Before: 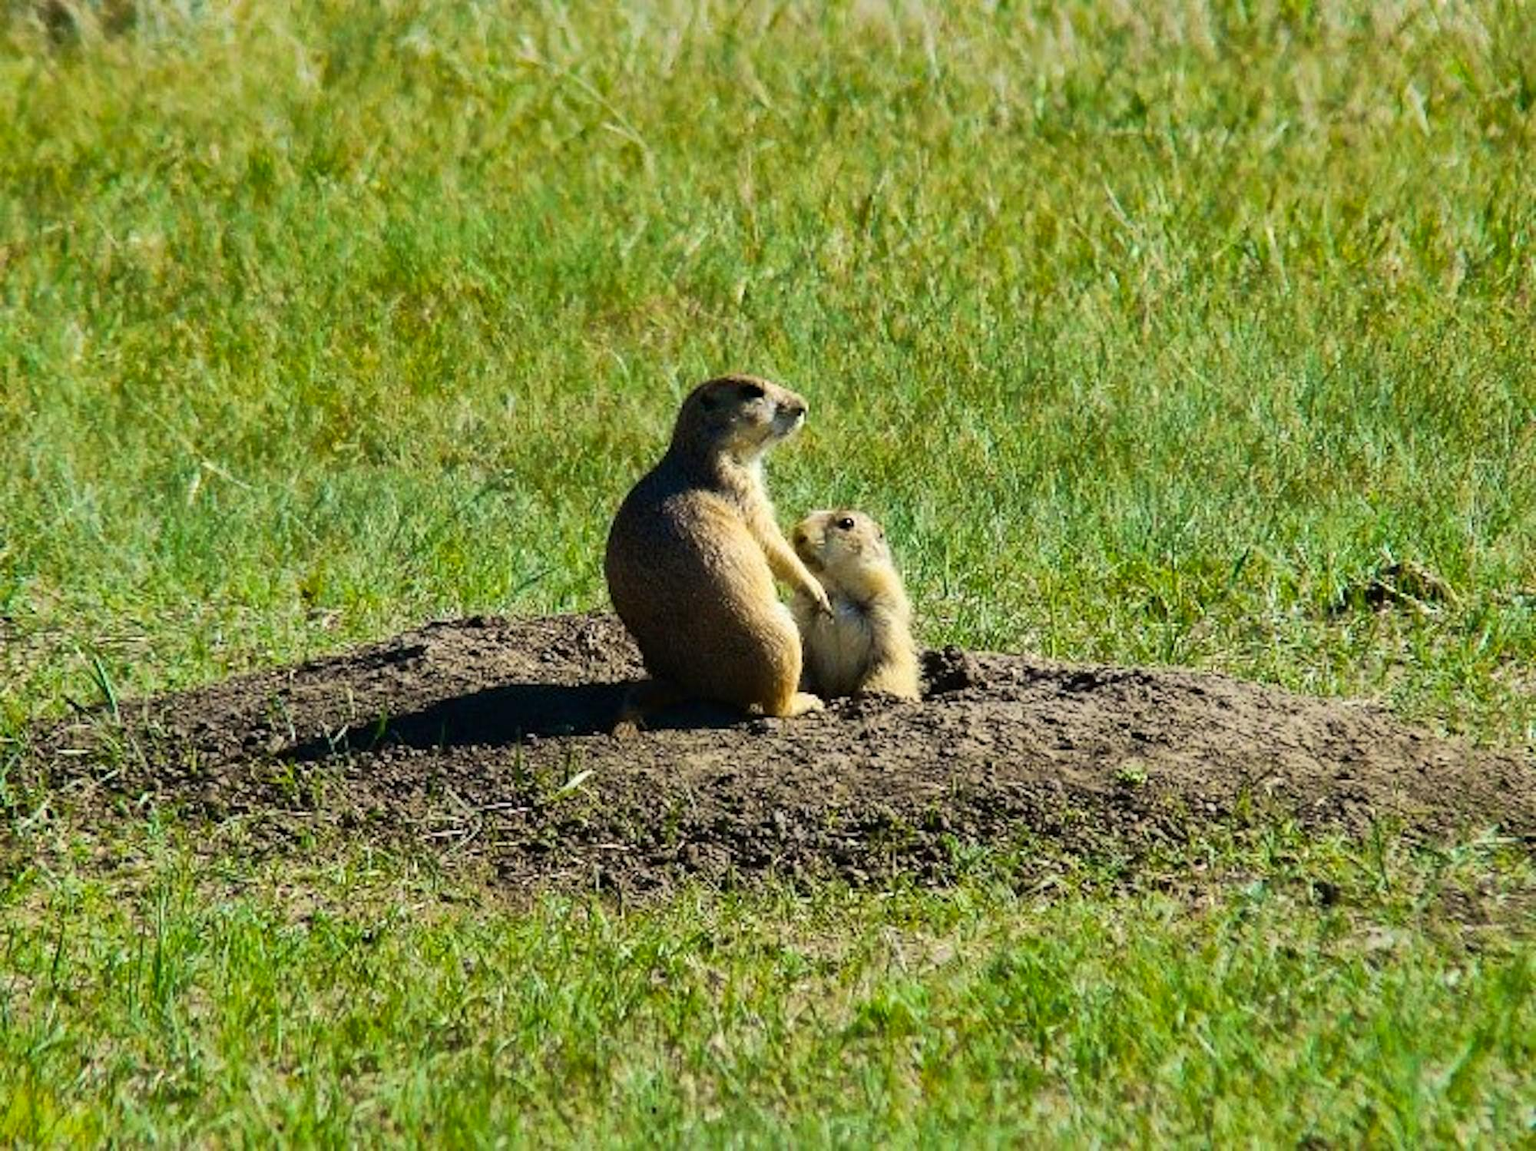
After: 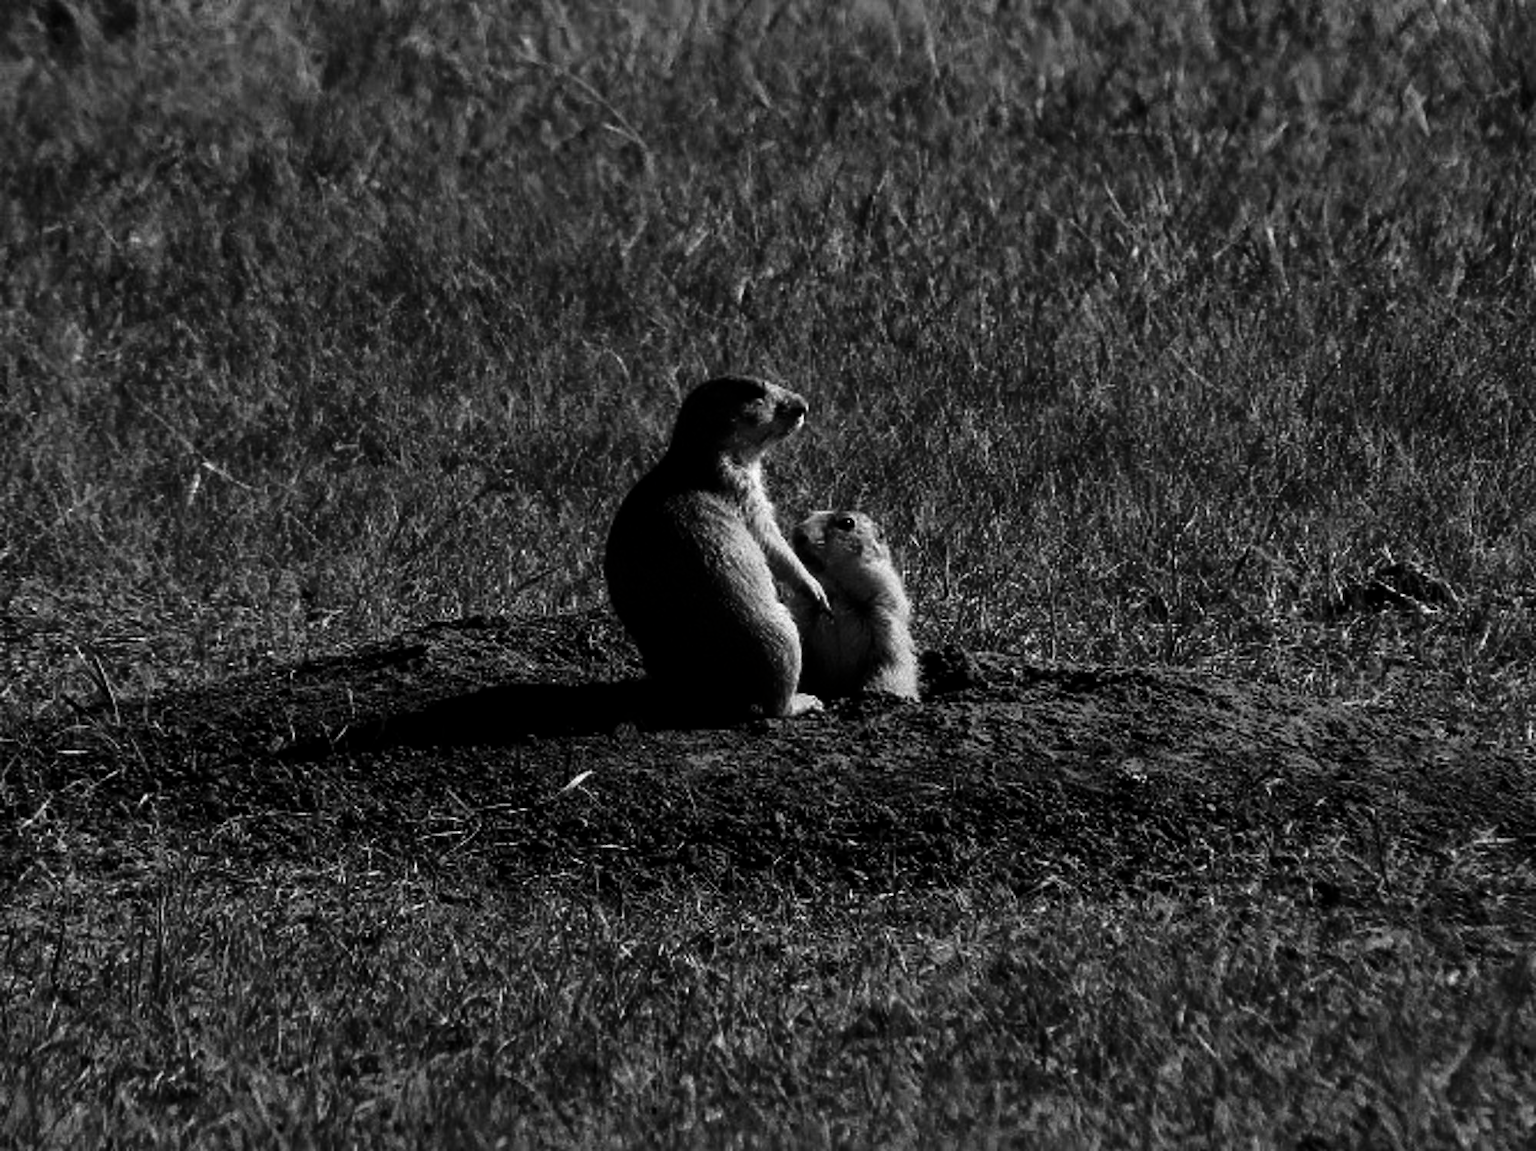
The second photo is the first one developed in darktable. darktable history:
contrast brightness saturation: contrast 0.023, brightness -0.998, saturation -0.995
